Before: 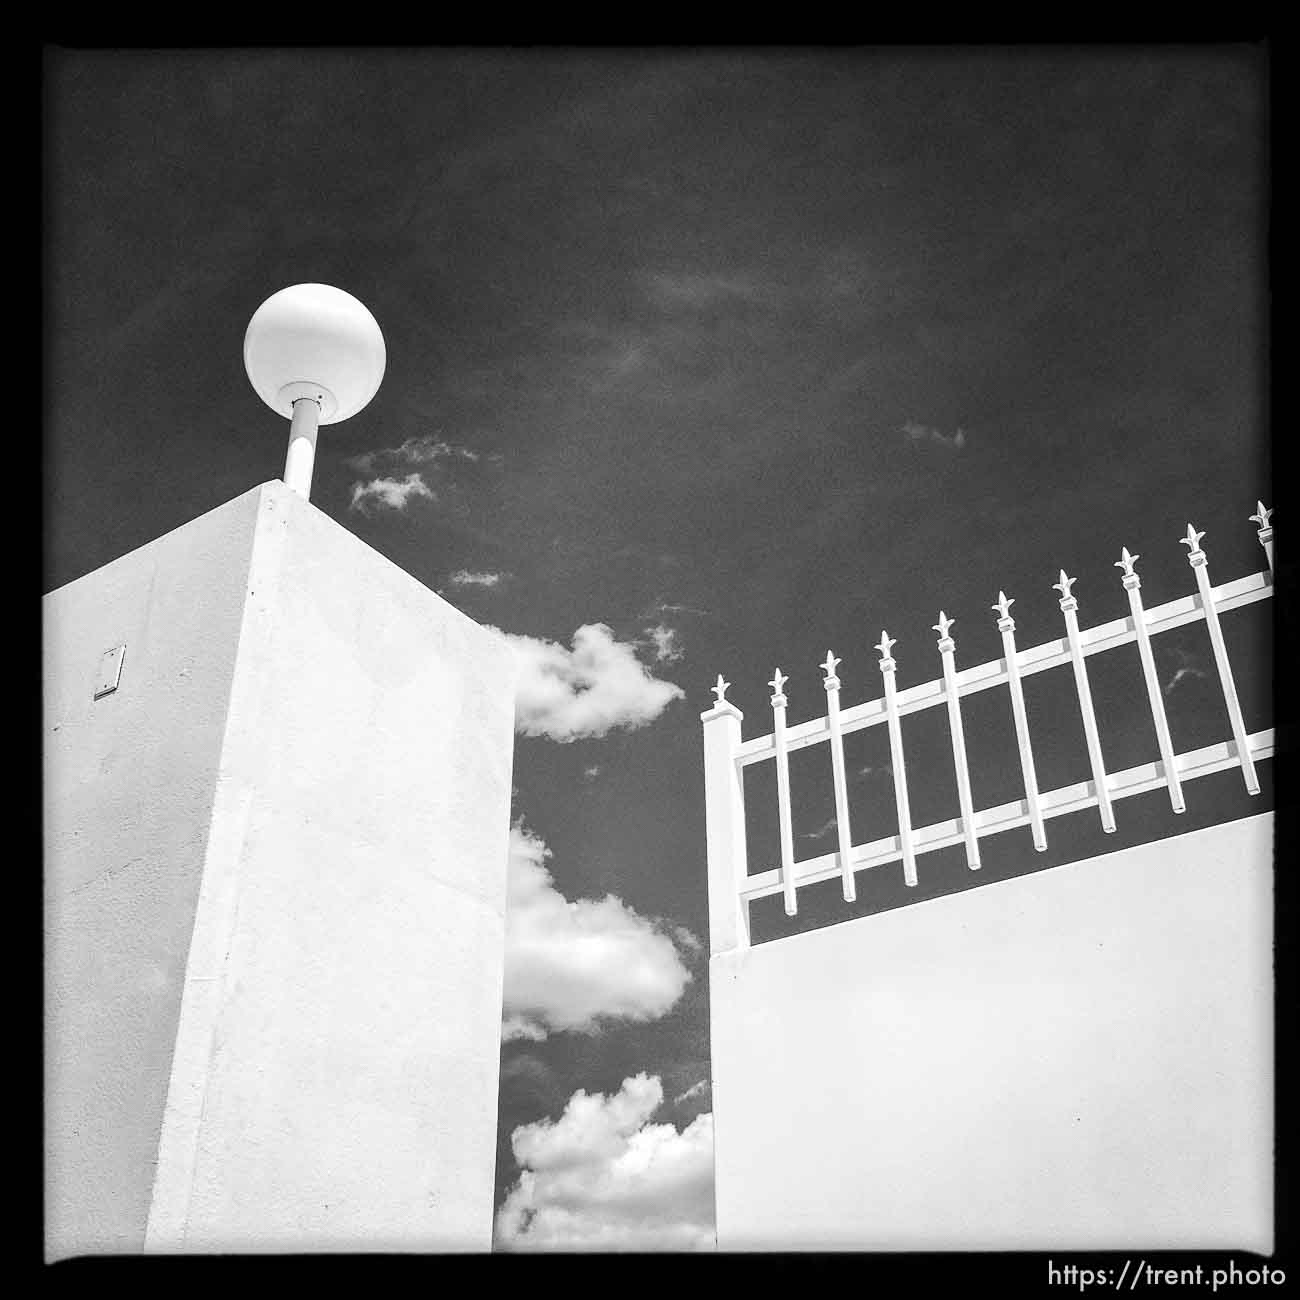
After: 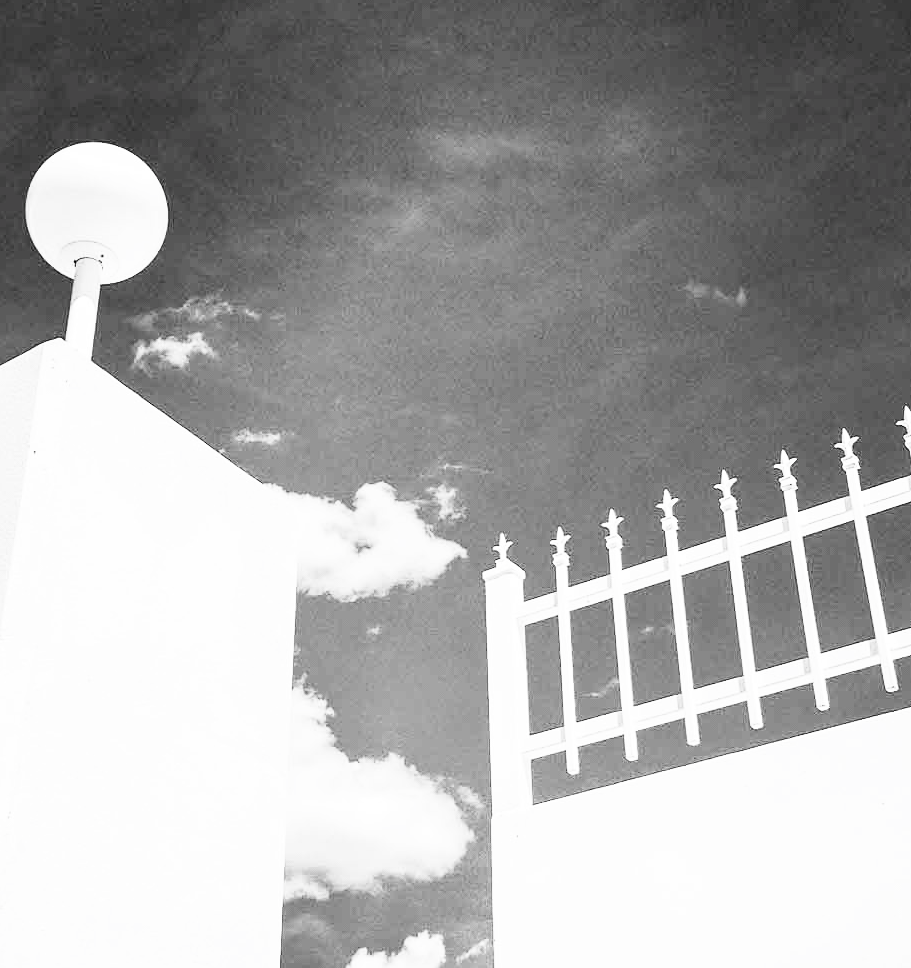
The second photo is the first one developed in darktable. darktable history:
base curve: curves: ch0 [(0, 0) (0.018, 0.026) (0.143, 0.37) (0.33, 0.731) (0.458, 0.853) (0.735, 0.965) (0.905, 0.986) (1, 1)]
crop and rotate: left 16.827%, top 10.855%, right 13.019%, bottom 14.646%
